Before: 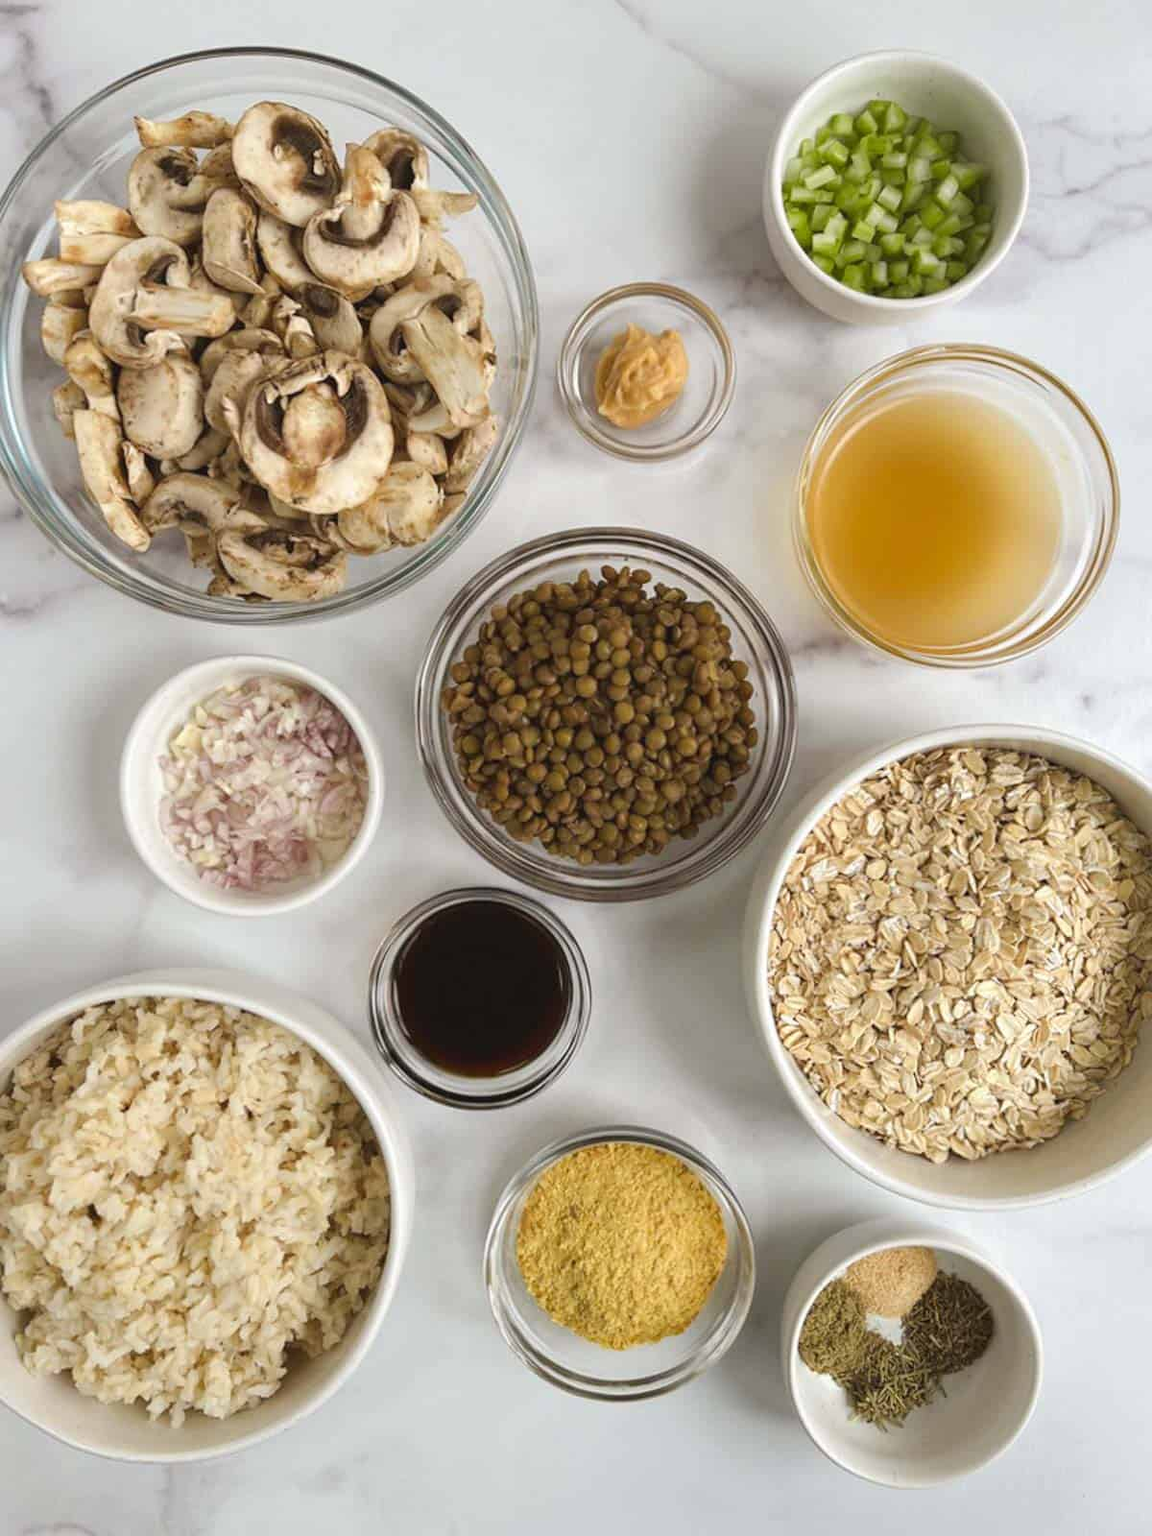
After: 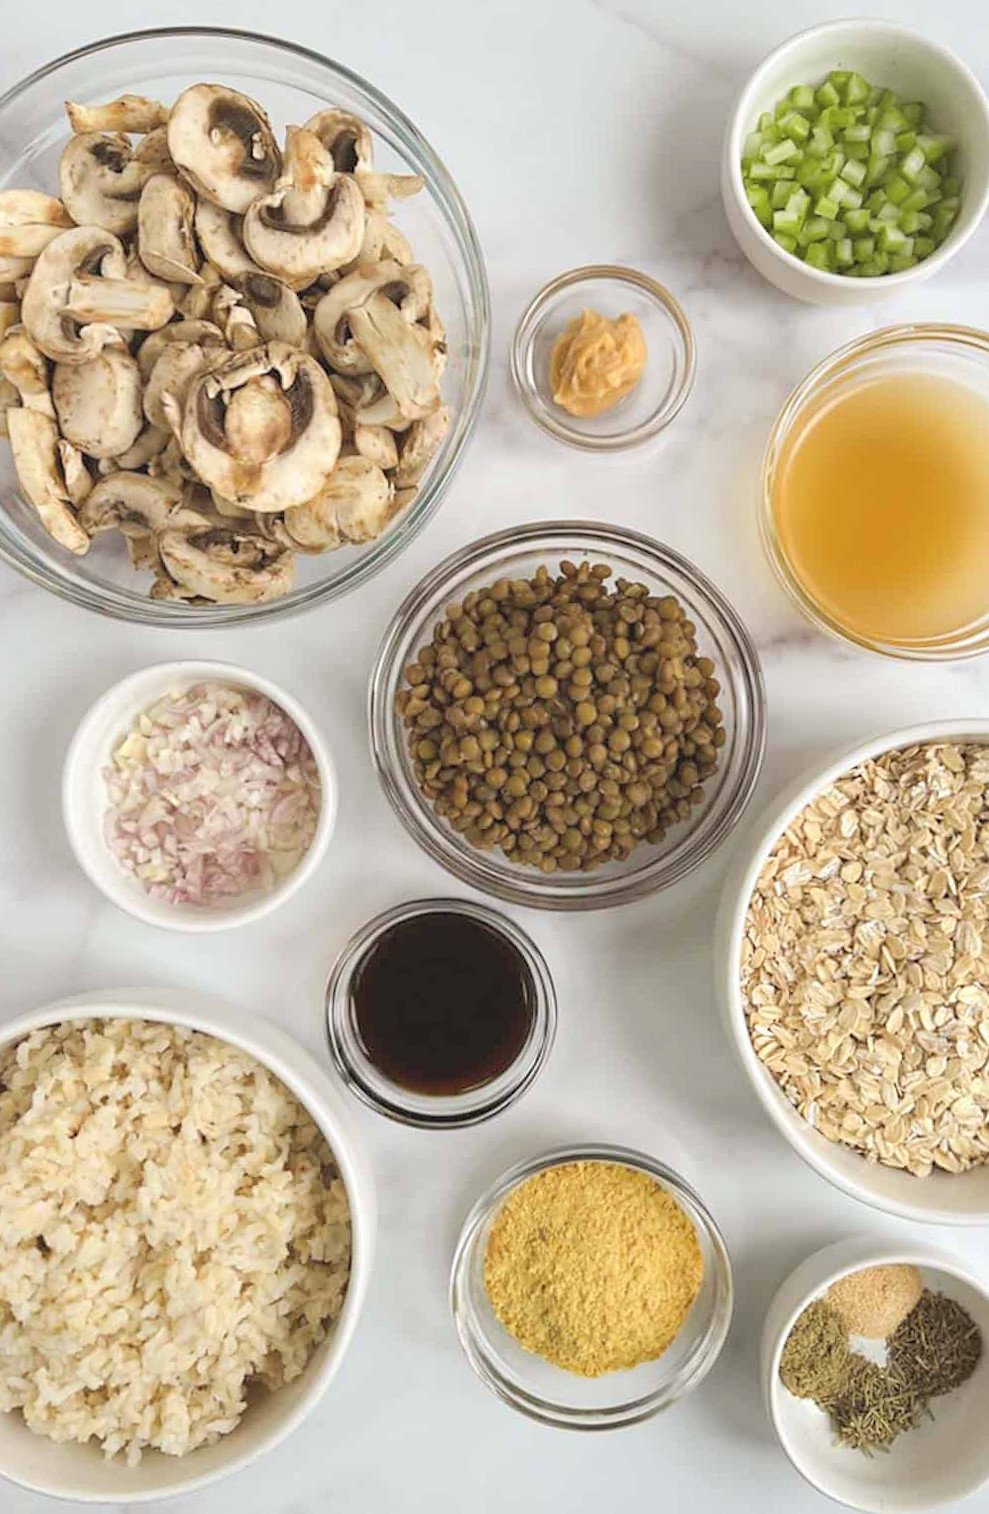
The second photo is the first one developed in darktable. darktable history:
sharpen: amount 0.2
crop and rotate: angle 1°, left 4.281%, top 0.642%, right 11.383%, bottom 2.486%
contrast brightness saturation: brightness 0.15
